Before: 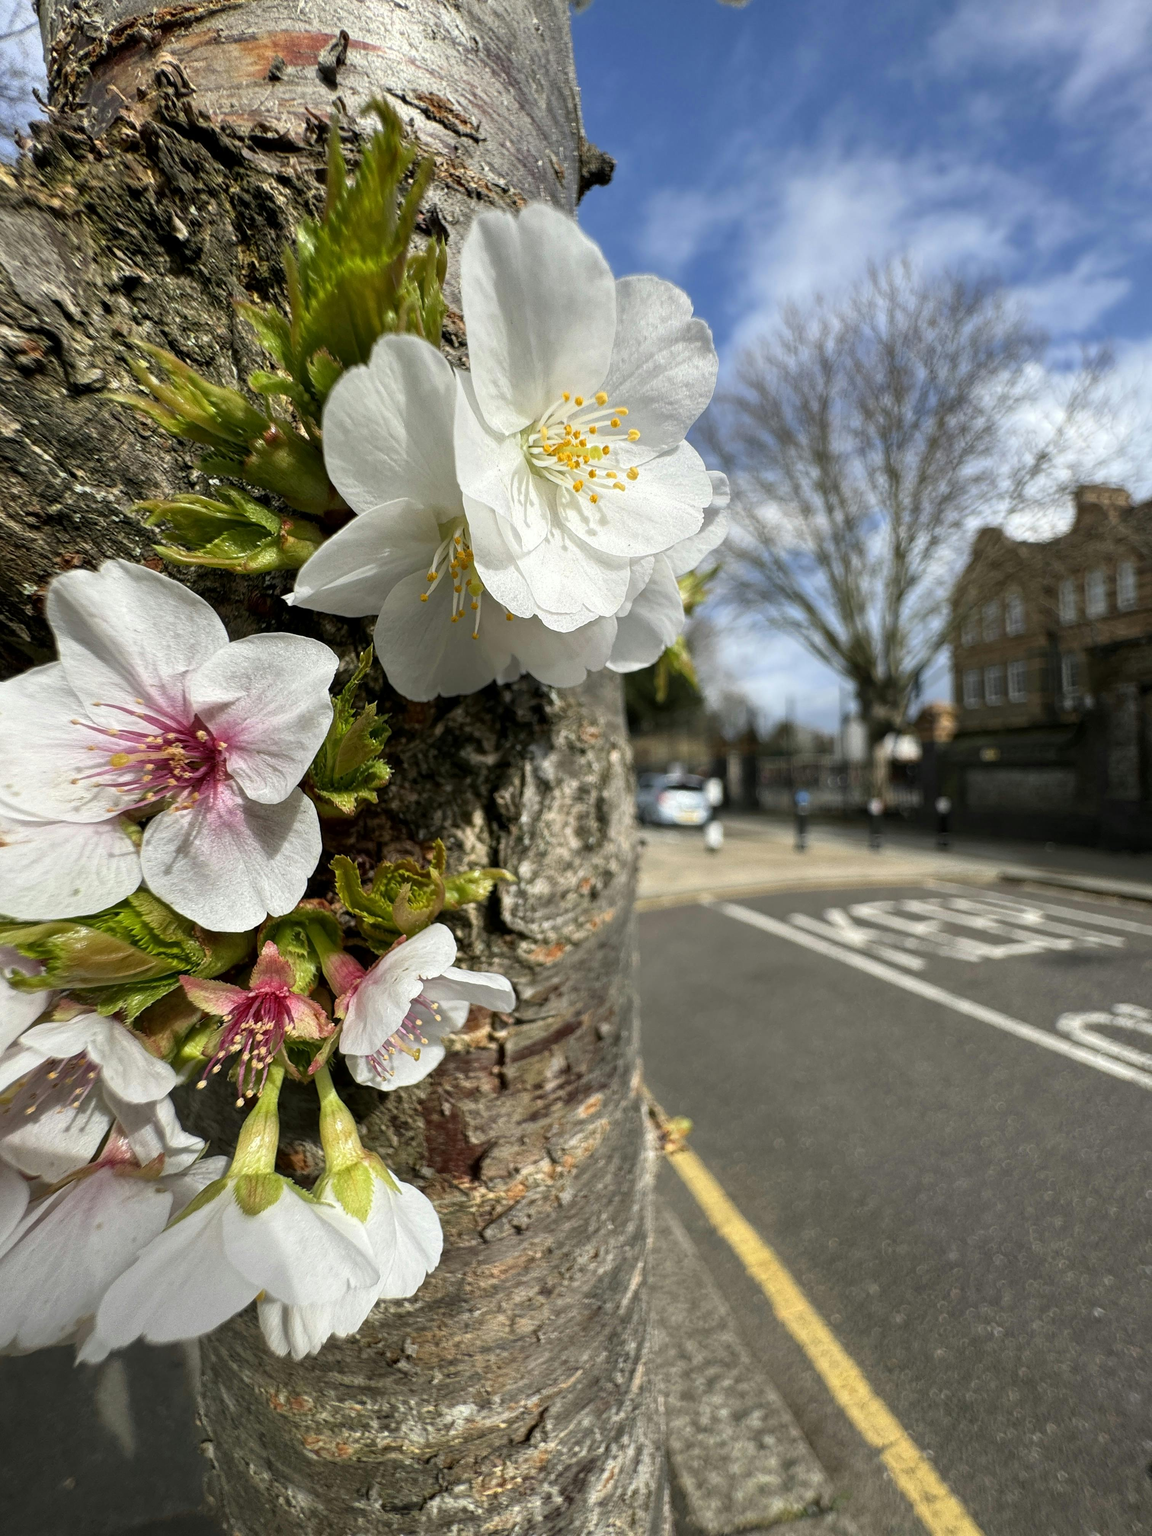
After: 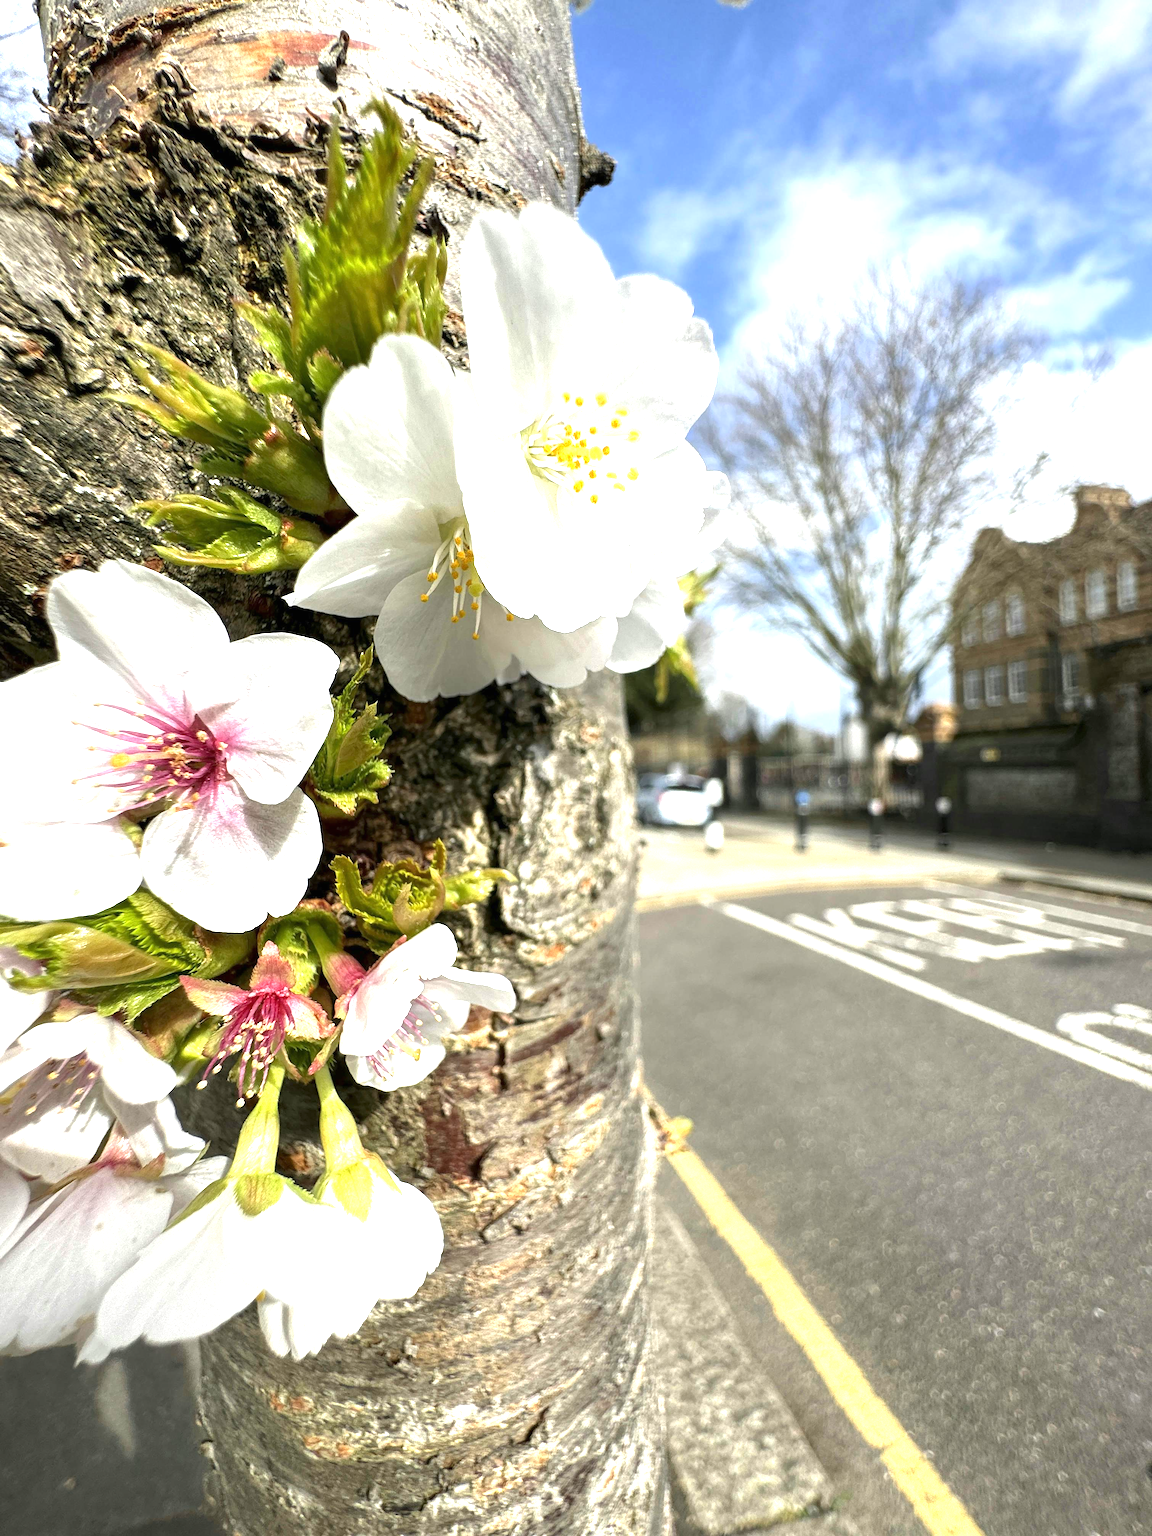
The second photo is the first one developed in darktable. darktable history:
exposure: black level correction 0, exposure 1.379 EV, compensate exposure bias true, compensate highlight preservation false
